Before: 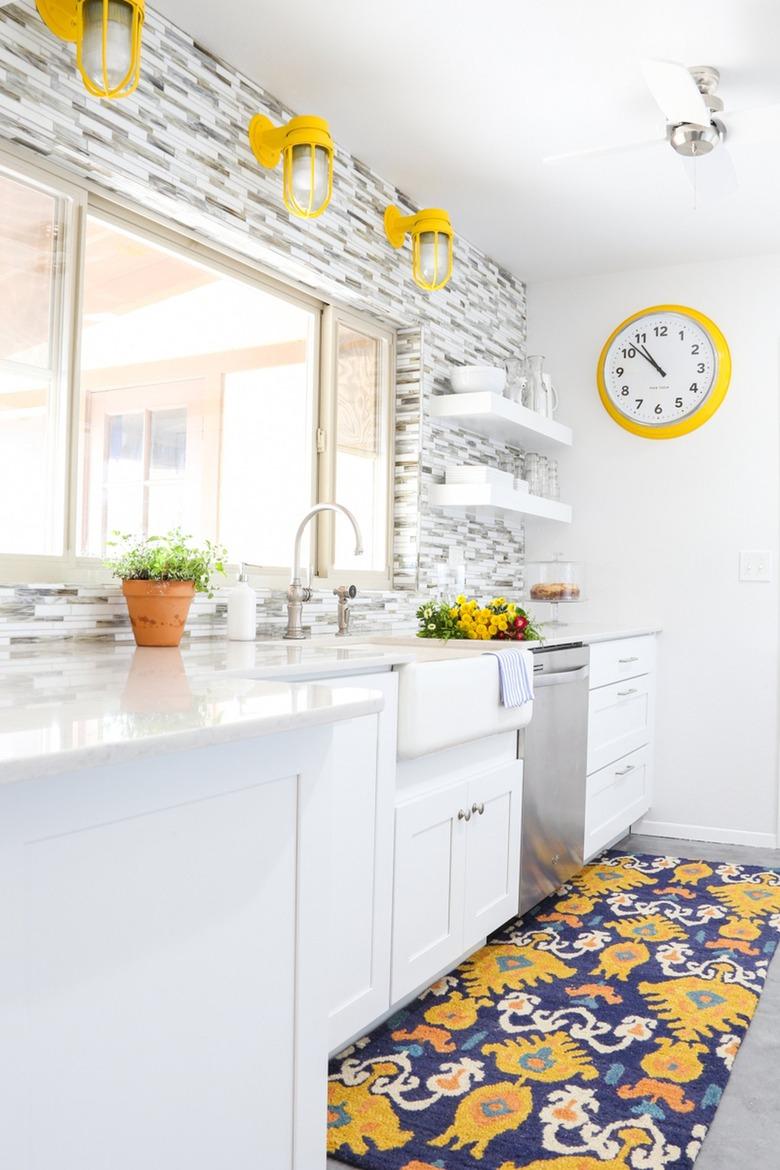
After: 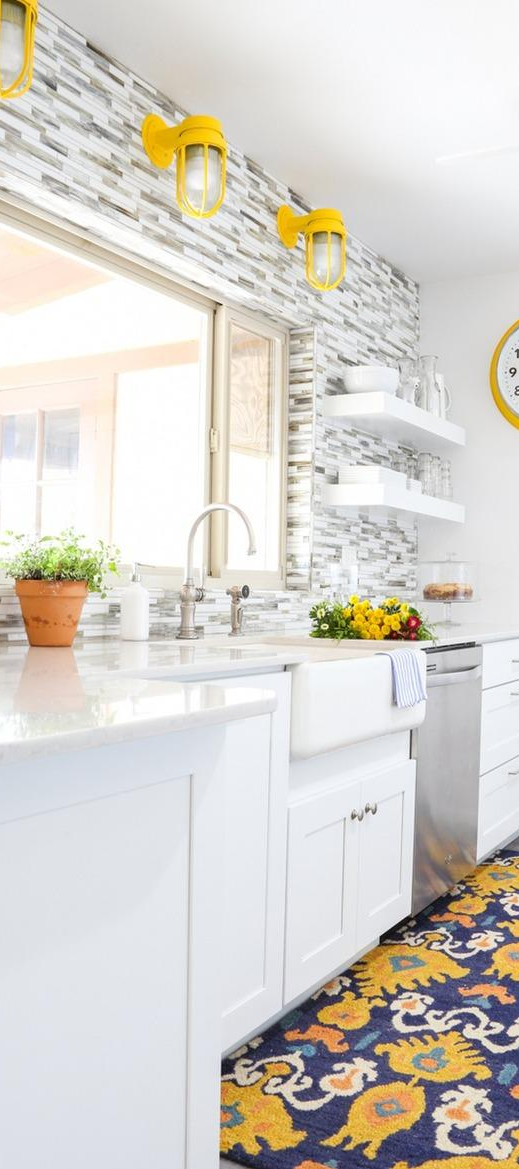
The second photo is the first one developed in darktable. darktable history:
crop and rotate: left 13.843%, right 19.598%
